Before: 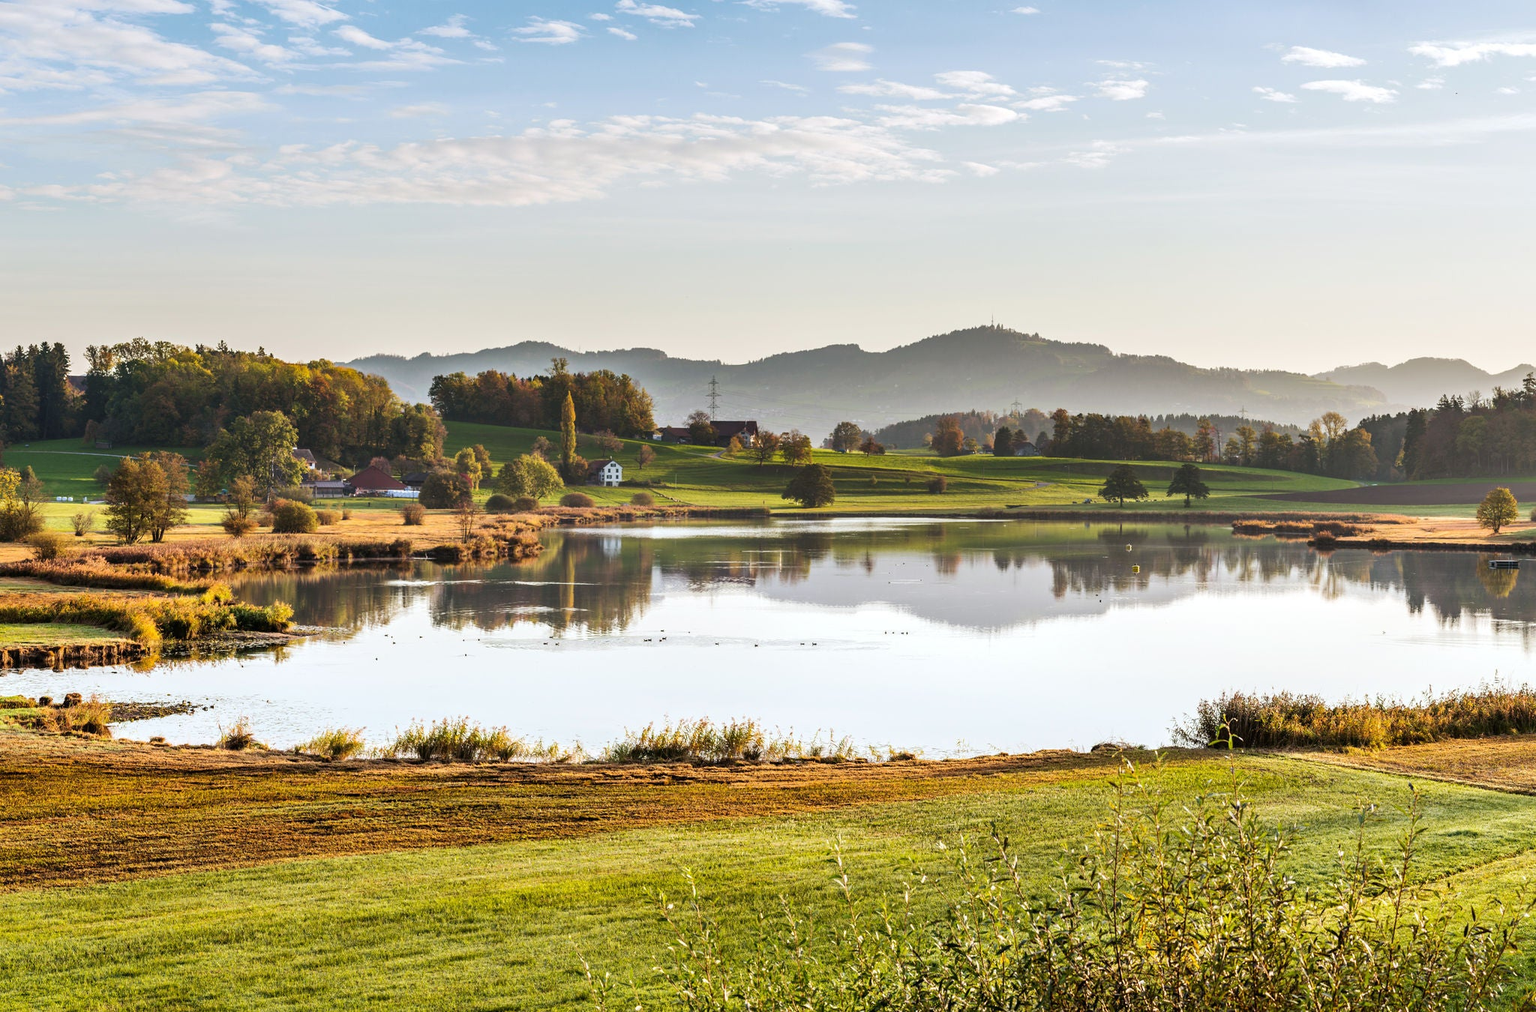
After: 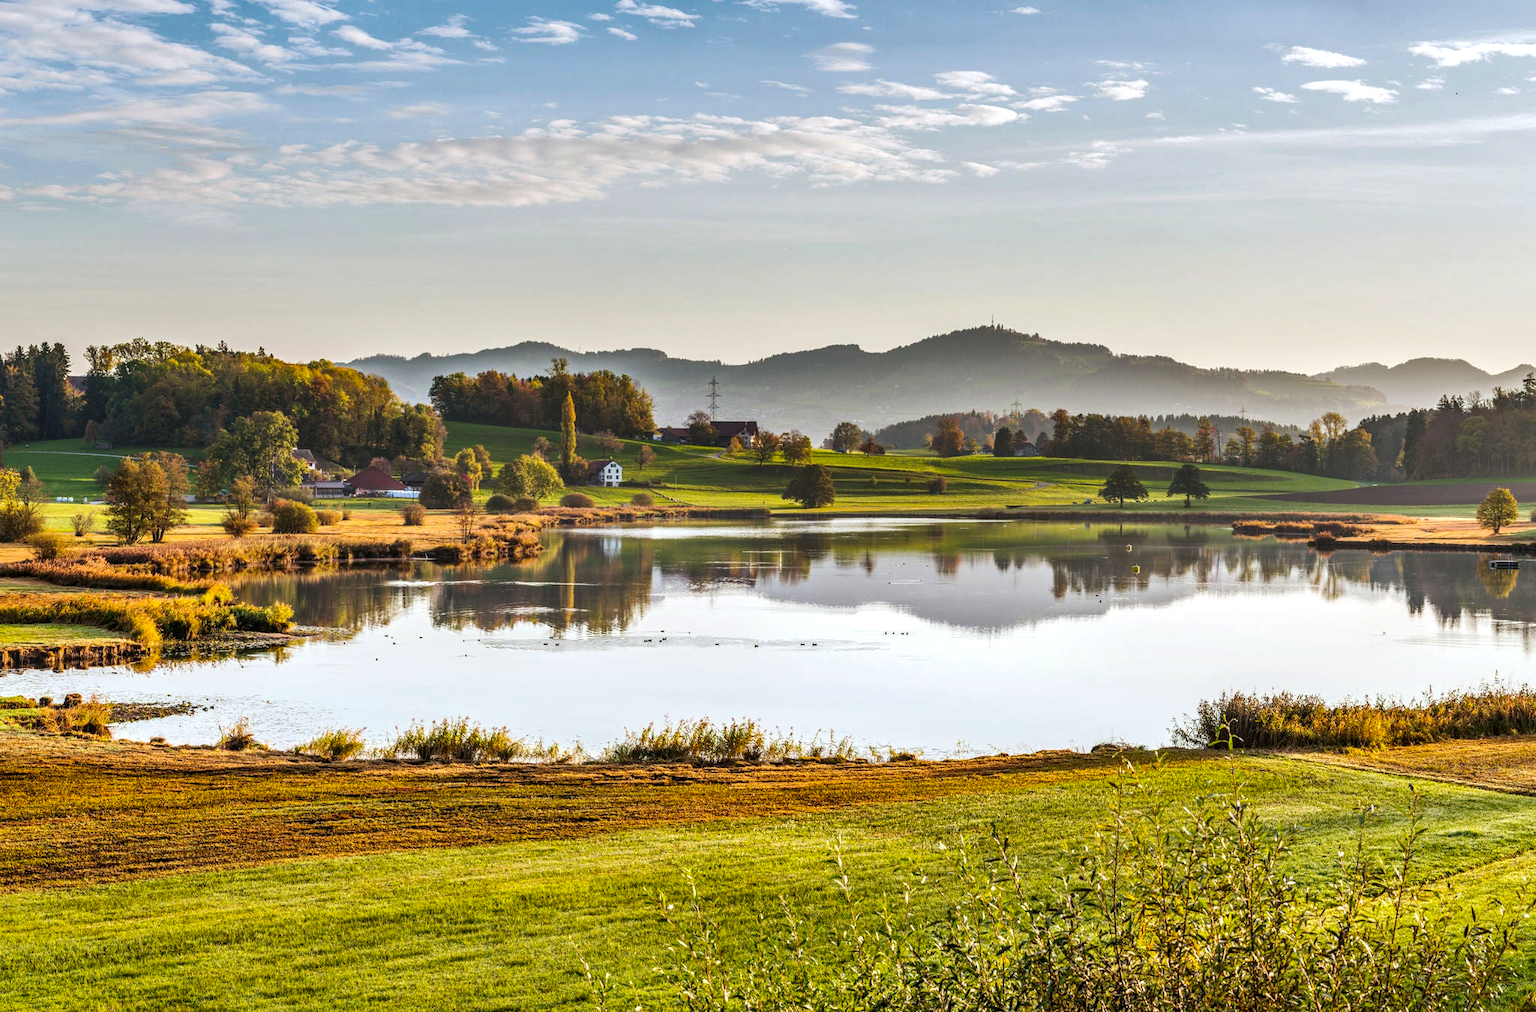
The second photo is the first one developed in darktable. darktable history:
shadows and highlights: low approximation 0.01, soften with gaussian
color balance rgb: perceptual saturation grading › global saturation 14.967%
local contrast: on, module defaults
